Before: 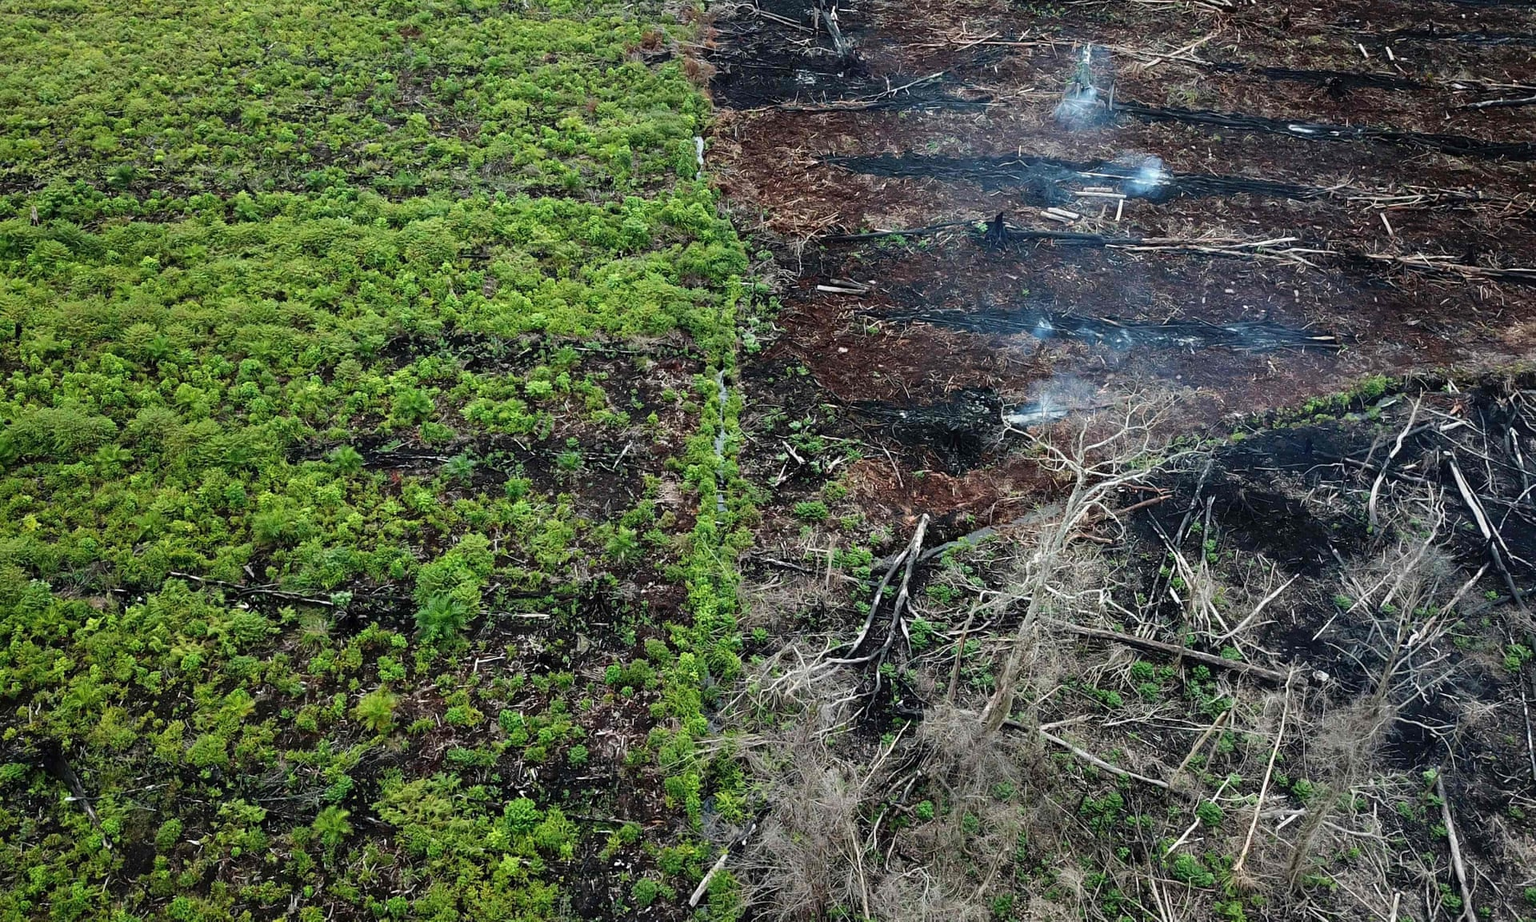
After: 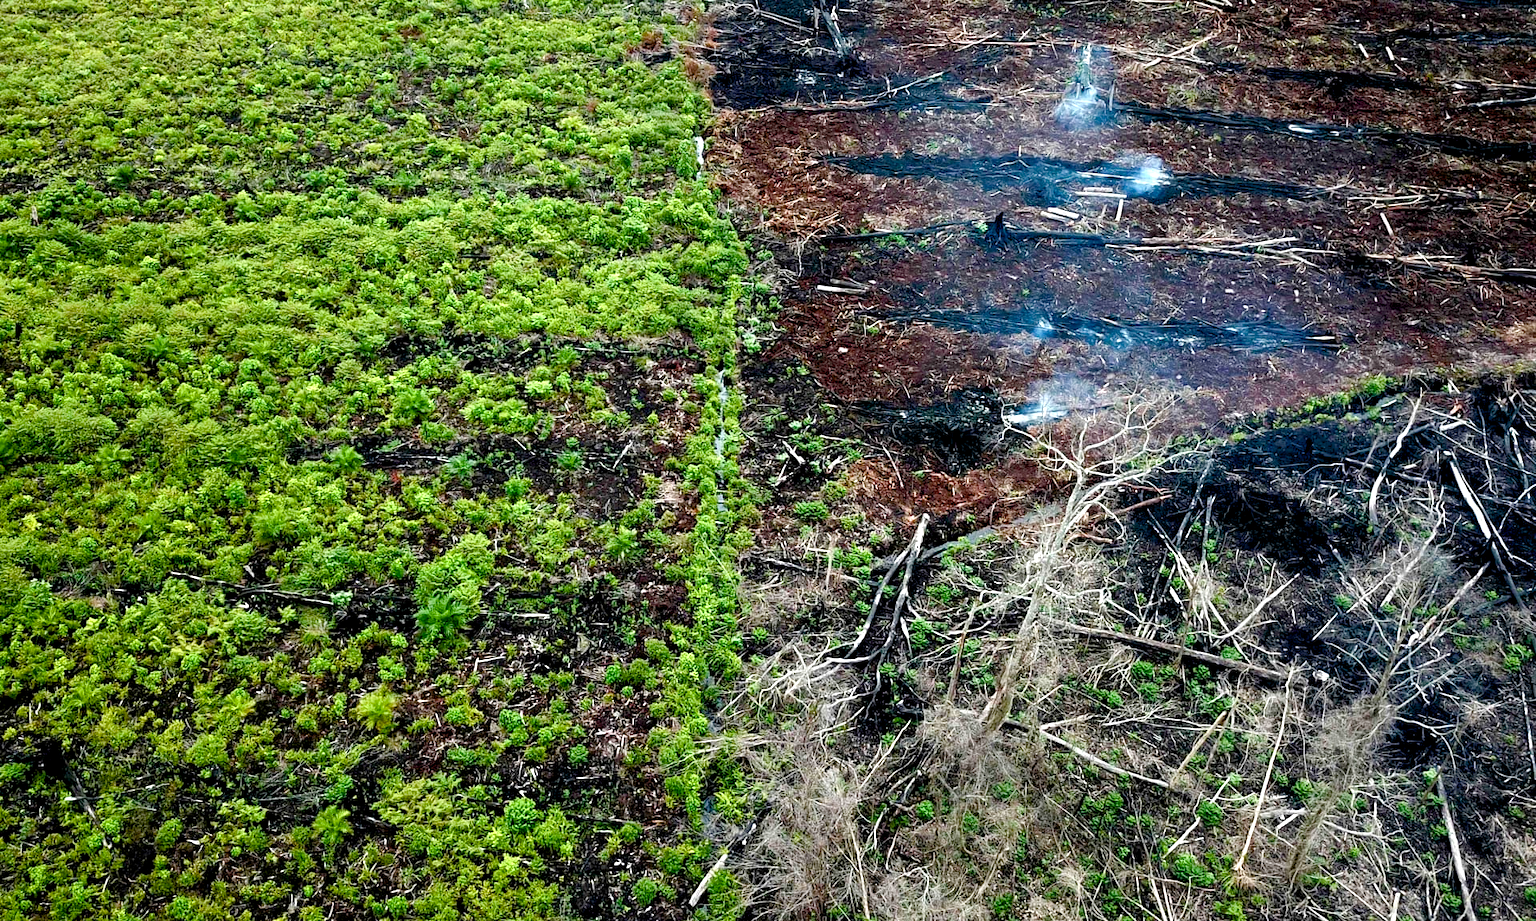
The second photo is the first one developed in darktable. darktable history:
color balance rgb: shadows lift › luminance -9.41%, highlights gain › luminance 17.6%, global offset › luminance -1.45%, perceptual saturation grading › highlights -17.77%, perceptual saturation grading › mid-tones 33.1%, perceptual saturation grading › shadows 50.52%, global vibrance 24.22%
exposure: black level correction 0, exposure 0.5 EV, compensate highlight preservation false
